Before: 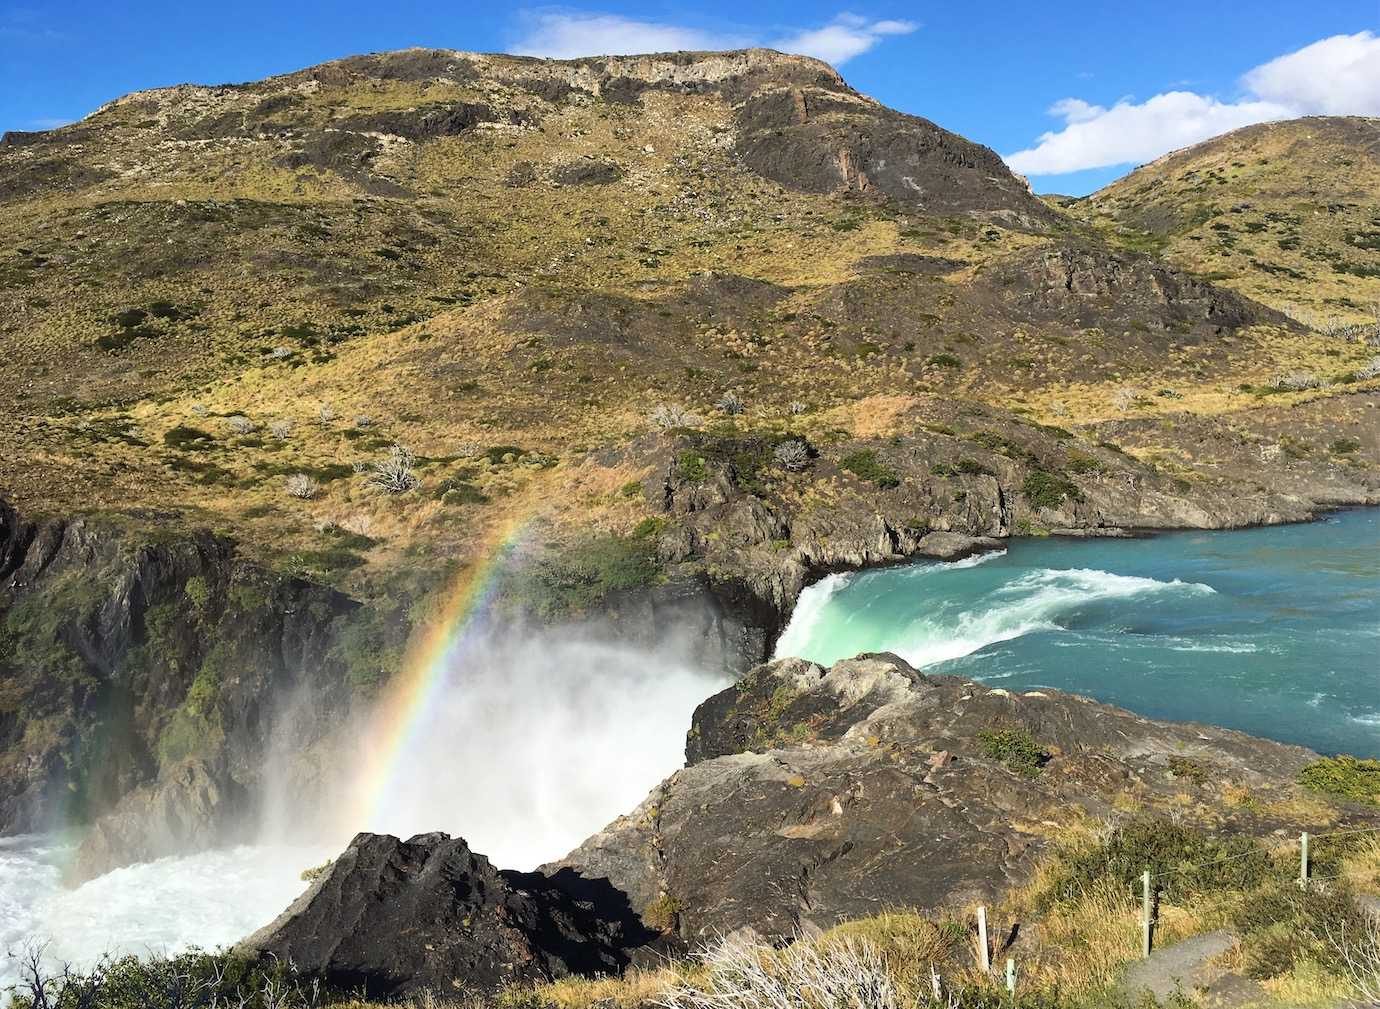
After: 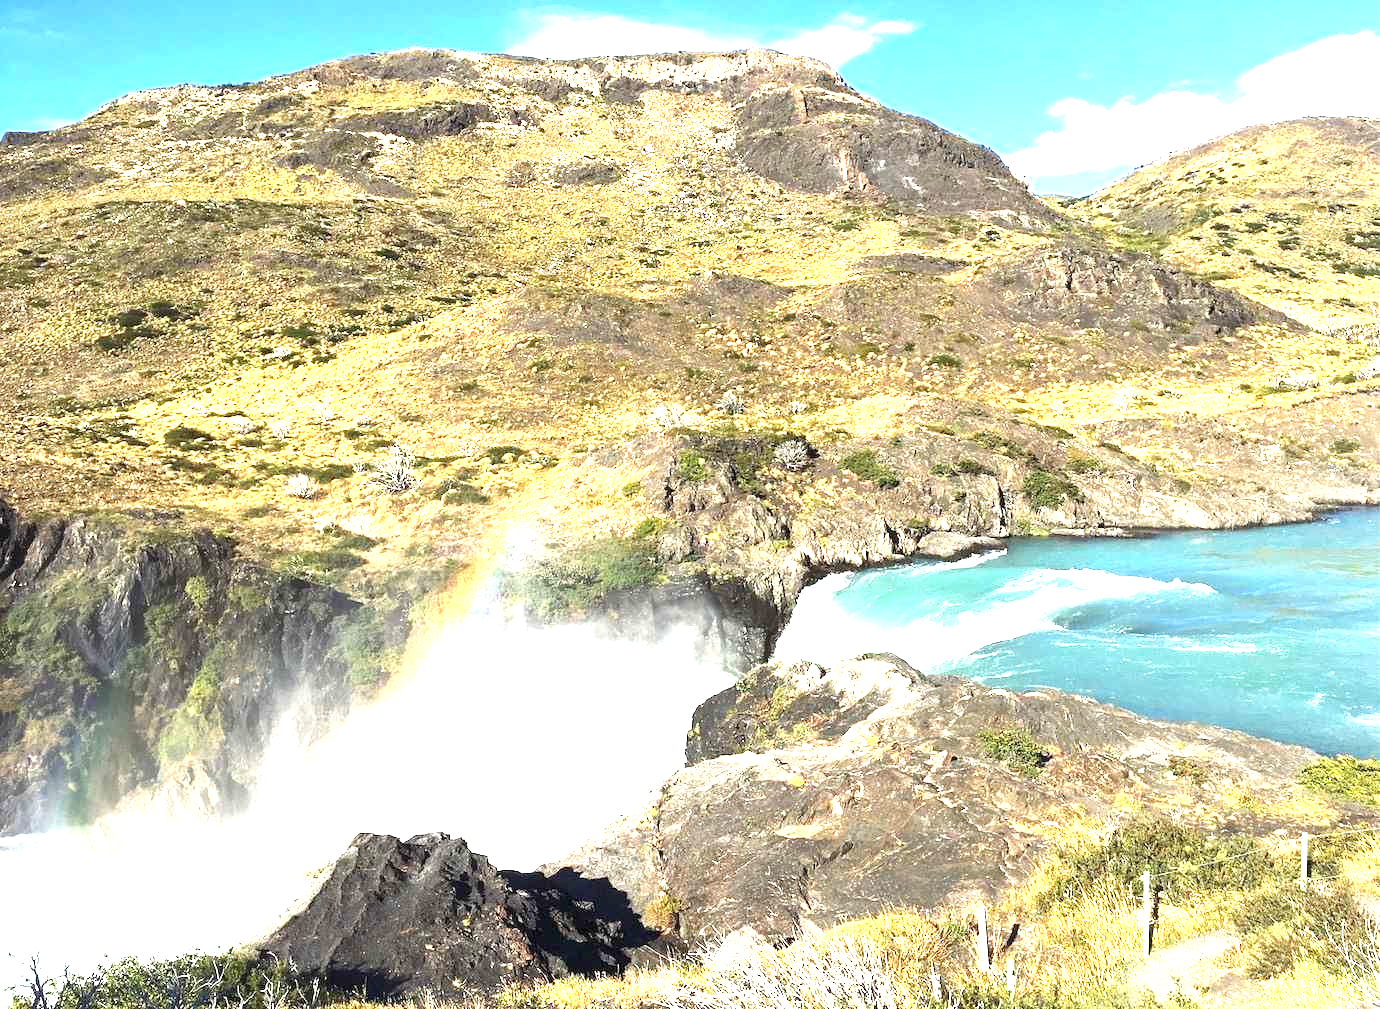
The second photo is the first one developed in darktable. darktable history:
exposure: black level correction 0.001, exposure 1.815 EV, compensate highlight preservation false
